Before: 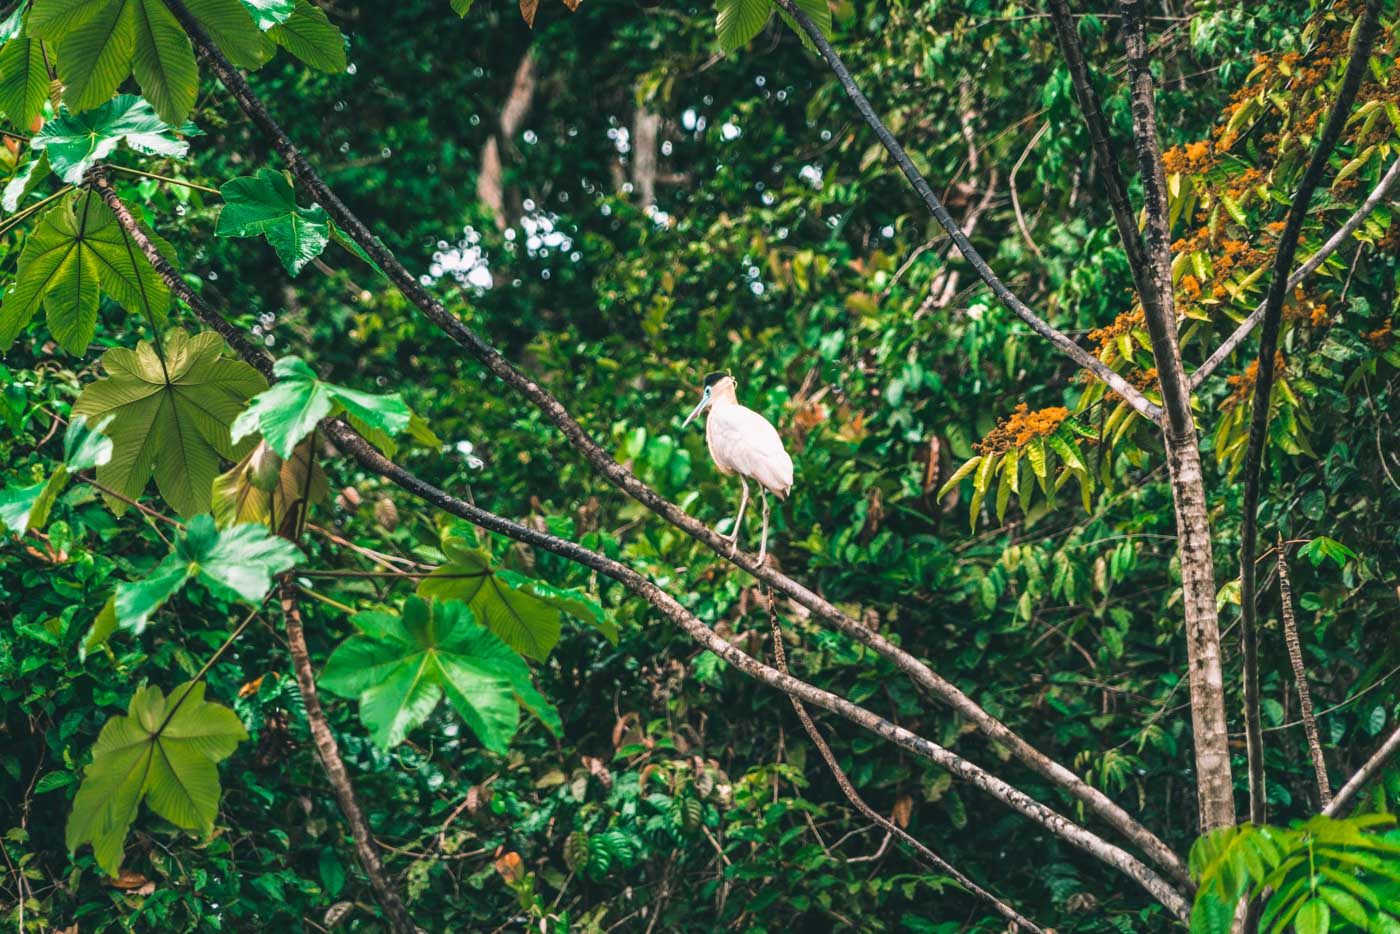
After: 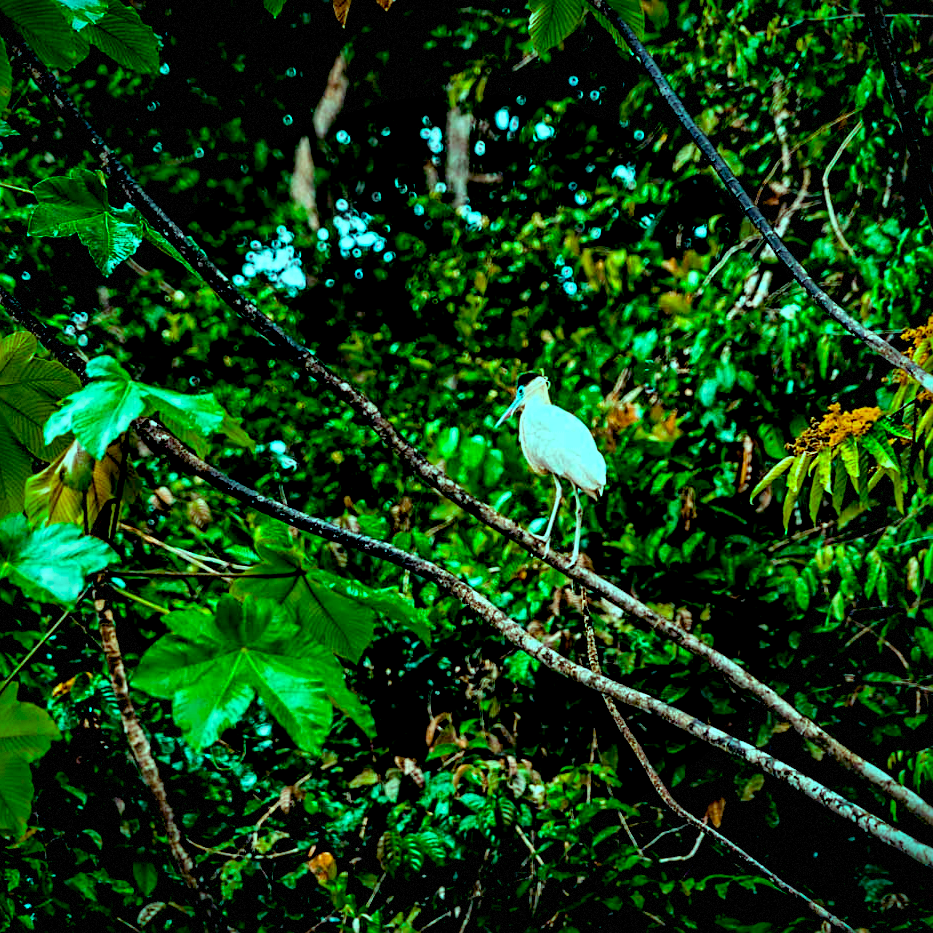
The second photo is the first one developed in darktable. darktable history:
crop and rotate: left 13.363%, right 19.973%
exposure: black level correction 0.048, exposure 0.013 EV, compensate highlight preservation false
base curve: preserve colors none
vignetting: fall-off radius 60.87%, saturation 0.381, dithering 8-bit output
sharpen: on, module defaults
color balance rgb: shadows lift › luminance -21.379%, shadows lift › chroma 8.689%, shadows lift › hue 285.03°, highlights gain › chroma 7.469%, highlights gain › hue 185.68°, linear chroma grading › mid-tones 7.741%, perceptual saturation grading › global saturation 29.708%
